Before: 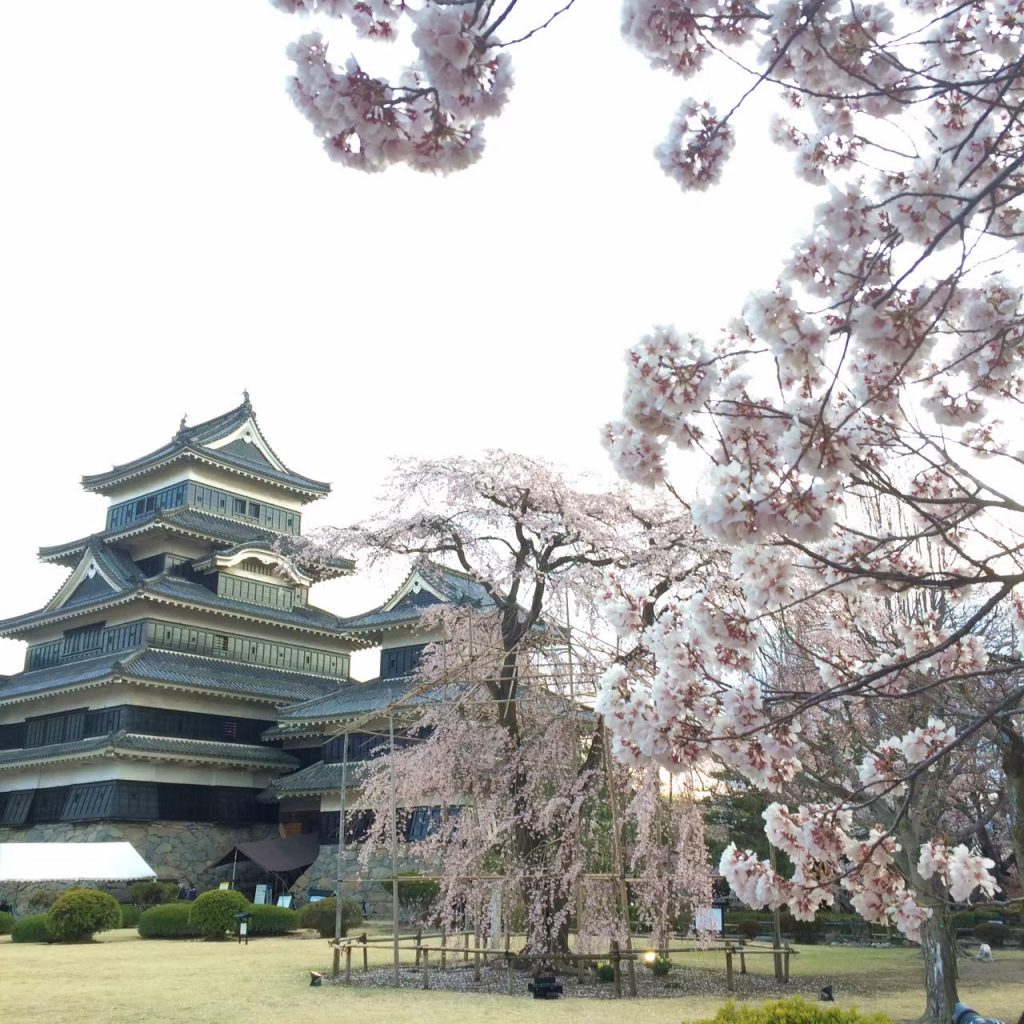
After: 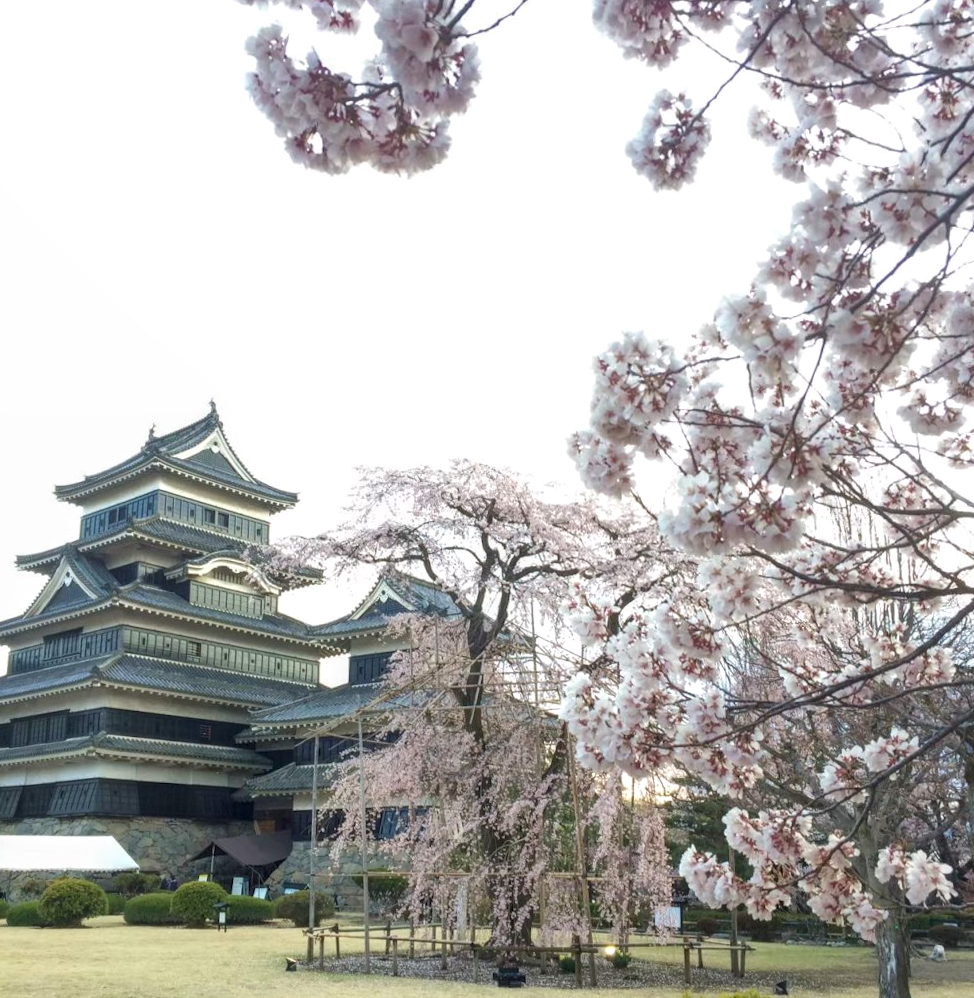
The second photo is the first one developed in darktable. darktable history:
rotate and perspective: rotation 0.074°, lens shift (vertical) 0.096, lens shift (horizontal) -0.041, crop left 0.043, crop right 0.952, crop top 0.024, crop bottom 0.979
local contrast: on, module defaults
